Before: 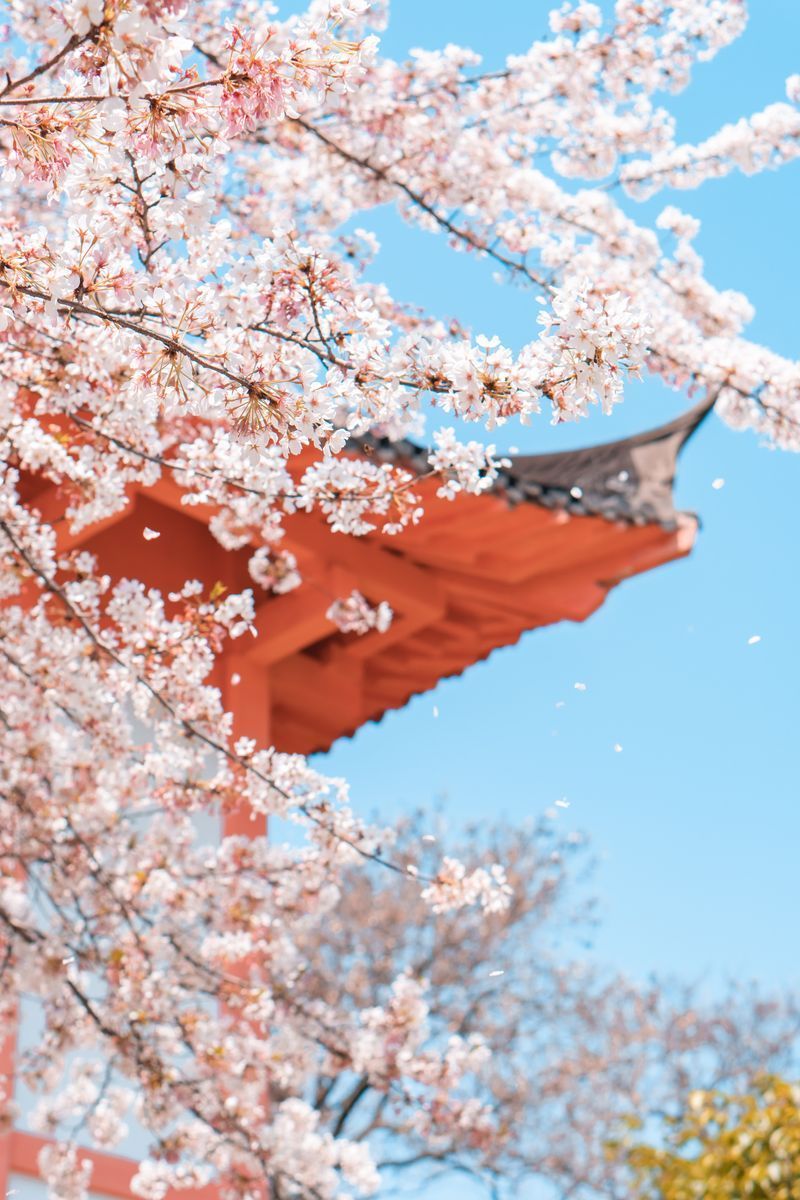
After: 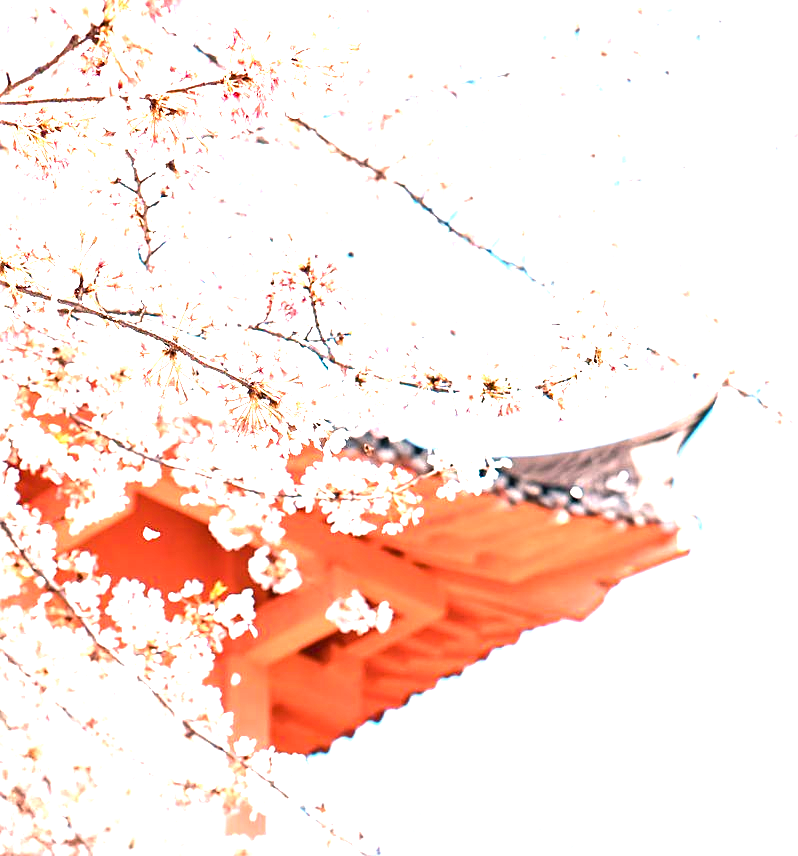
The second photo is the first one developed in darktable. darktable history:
crop: right 0.001%, bottom 28.653%
color balance rgb: shadows lift › chroma 1.02%, shadows lift › hue 242.46°, highlights gain › chroma 2.299%, highlights gain › hue 37.74°, perceptual saturation grading › global saturation 20%, perceptual saturation grading › highlights -25.354%, perceptual saturation grading › shadows 25.265%, perceptual brilliance grading › global brilliance 14.831%, perceptual brilliance grading › shadows -35.421%
exposure: exposure 1.001 EV, compensate highlight preservation false
tone equalizer: -8 EV -0.435 EV, -7 EV -0.419 EV, -6 EV -0.334 EV, -5 EV -0.227 EV, -3 EV 0.196 EV, -2 EV 0.33 EV, -1 EV 0.366 EV, +0 EV 0.396 EV
sharpen: on, module defaults
